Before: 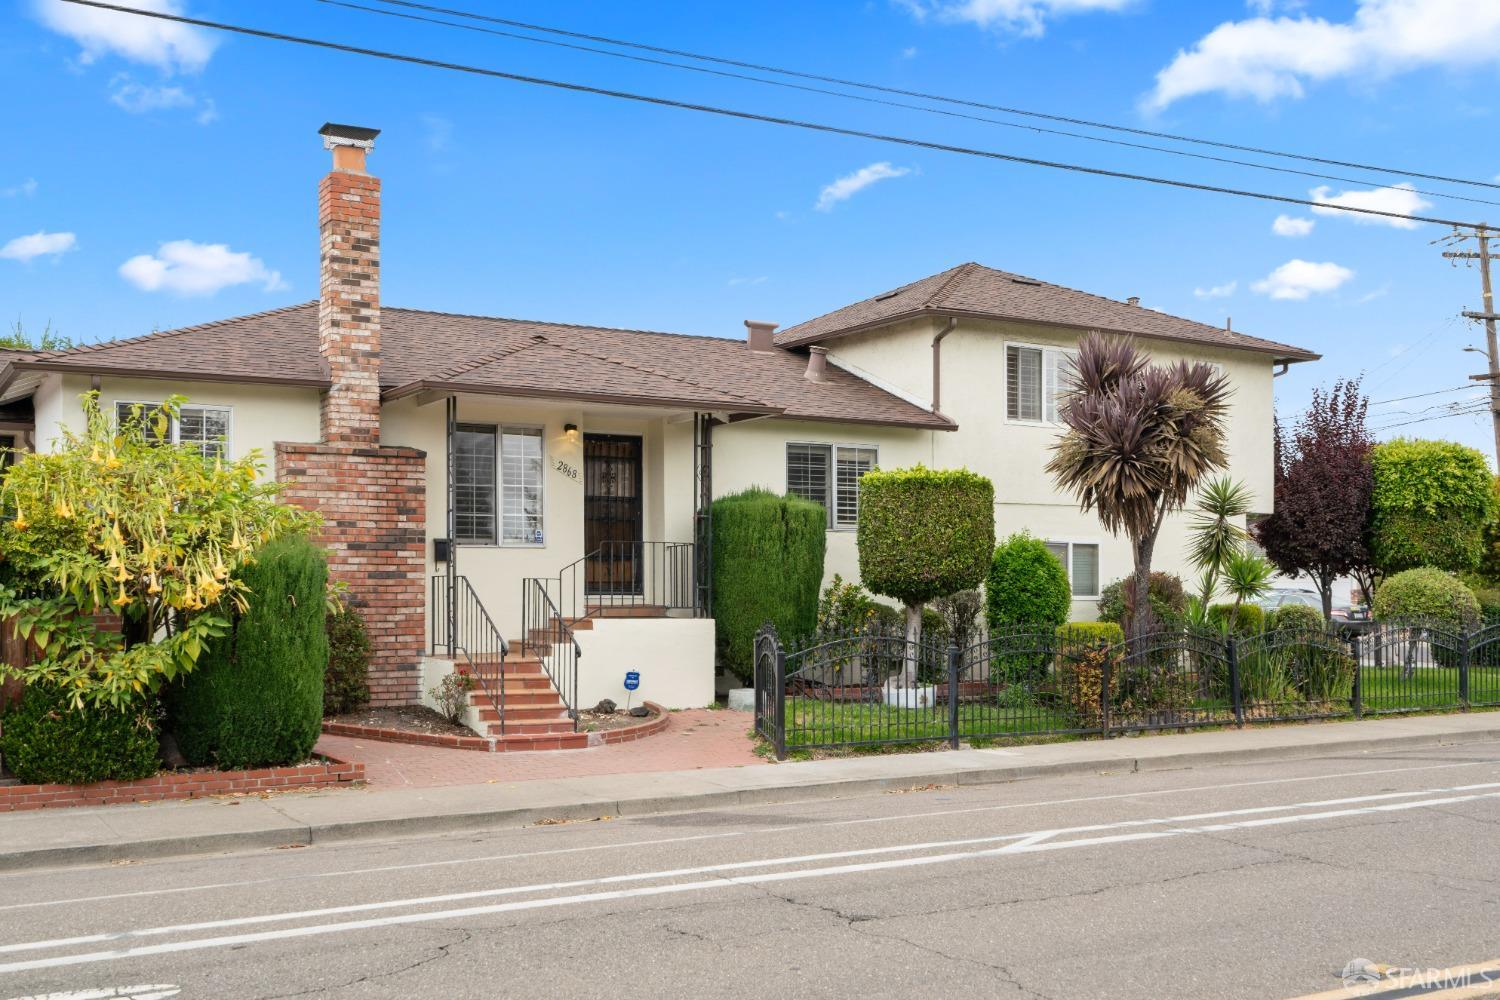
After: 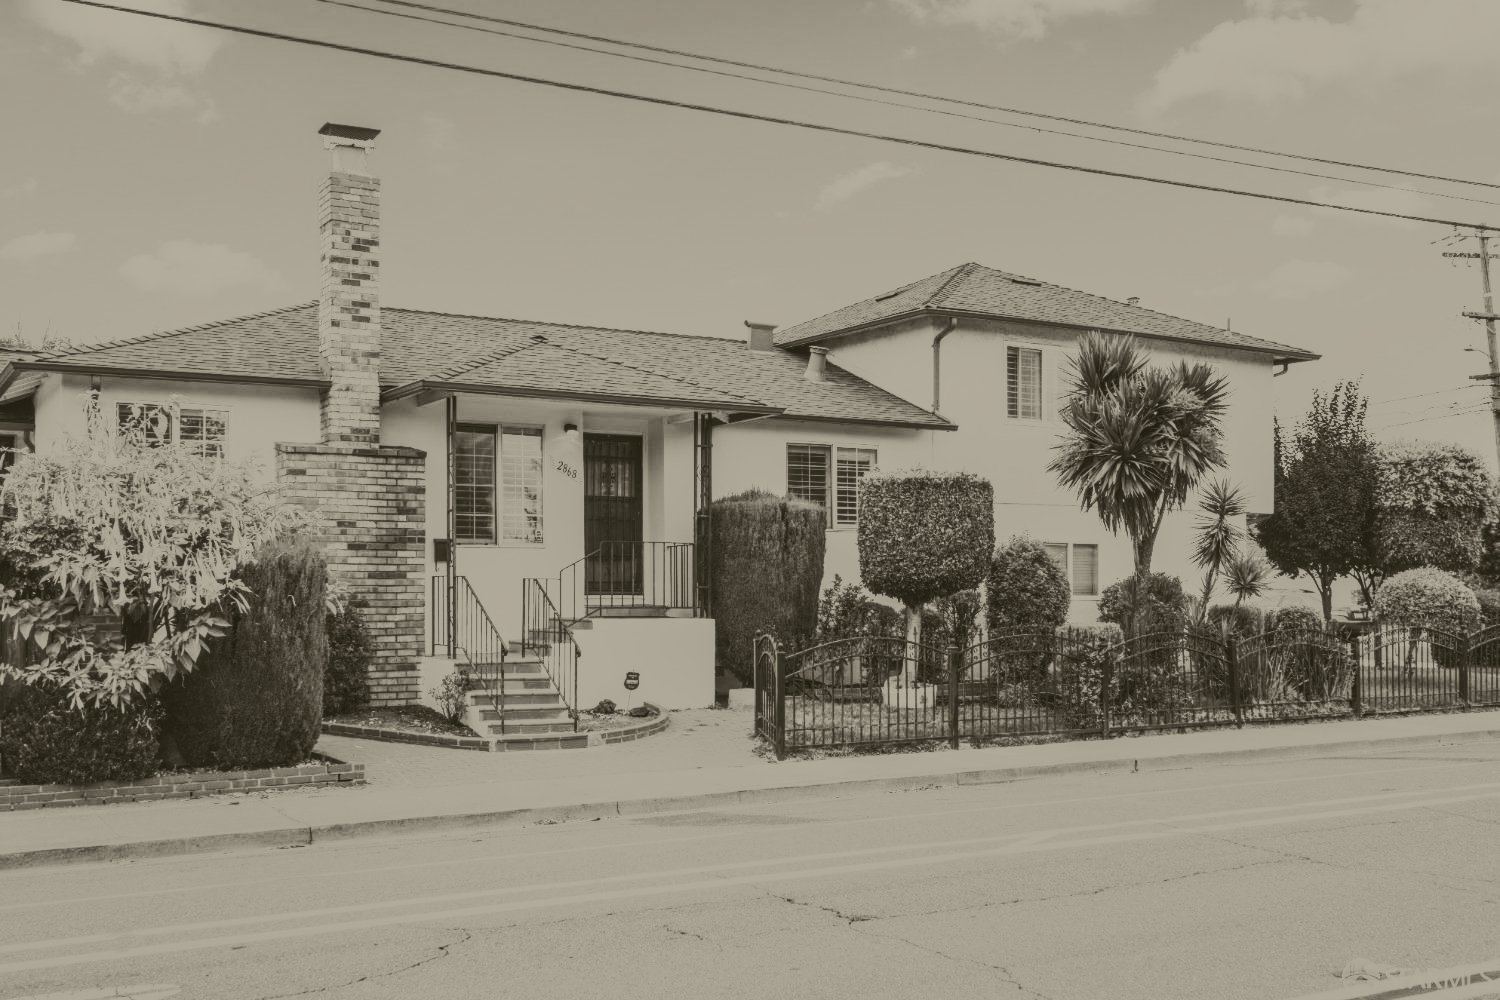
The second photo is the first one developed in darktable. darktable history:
local contrast: detail 130%
white balance: red 1.045, blue 0.932
contrast brightness saturation: contrast 0.62, brightness 0.34, saturation 0.14
rotate and perspective: automatic cropping original format, crop left 0, crop top 0
colorize: hue 41.44°, saturation 22%, source mix 60%, lightness 10.61%
